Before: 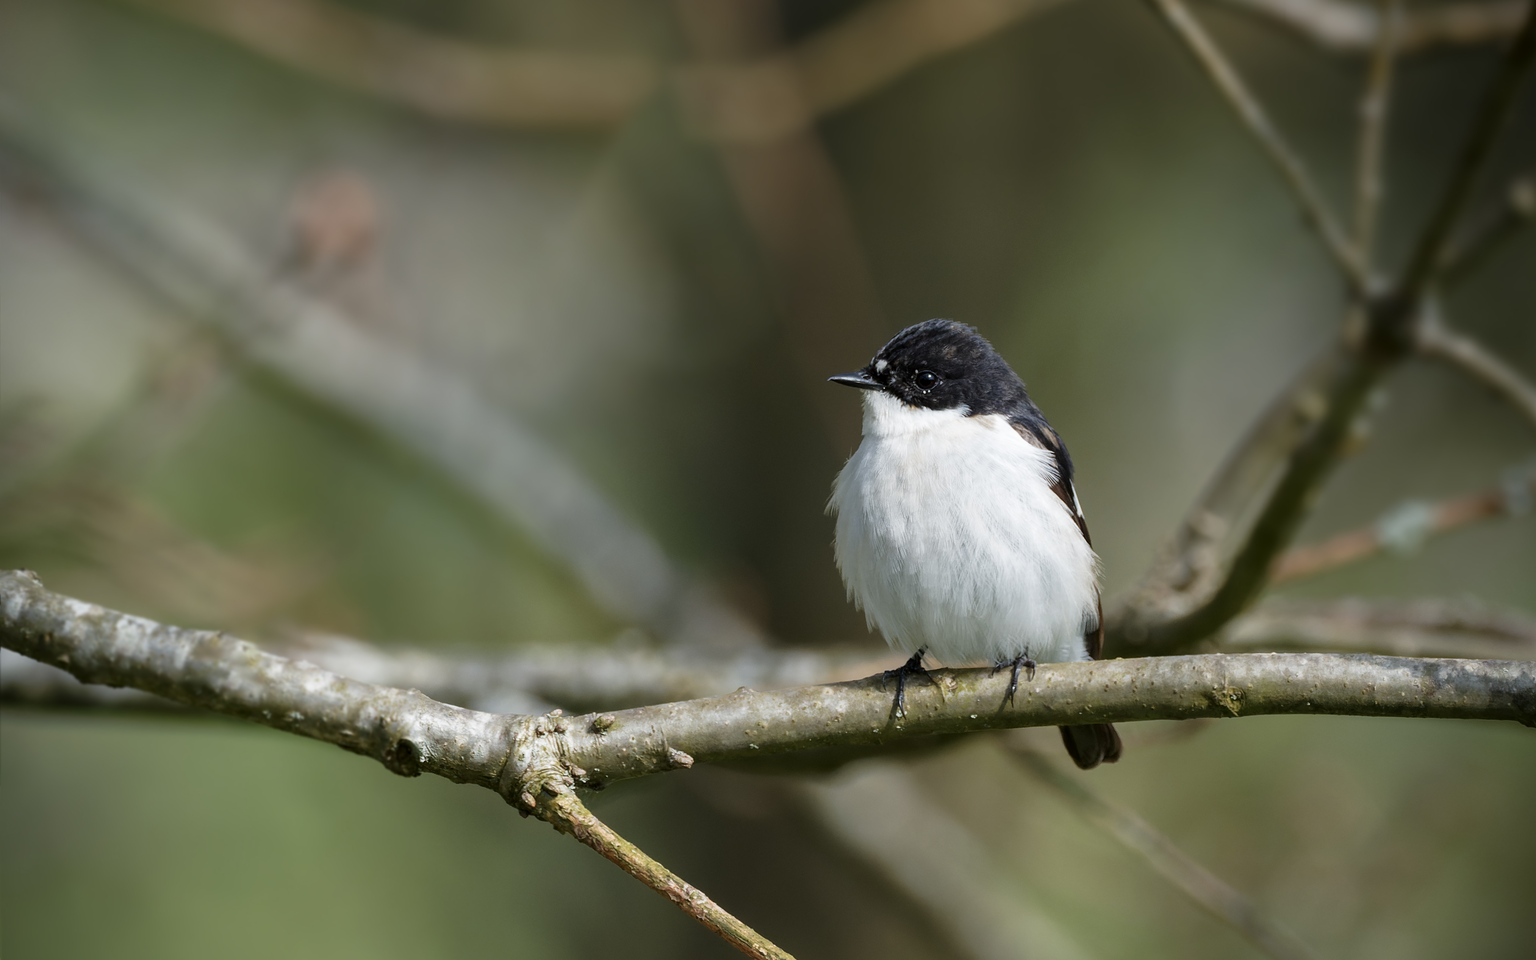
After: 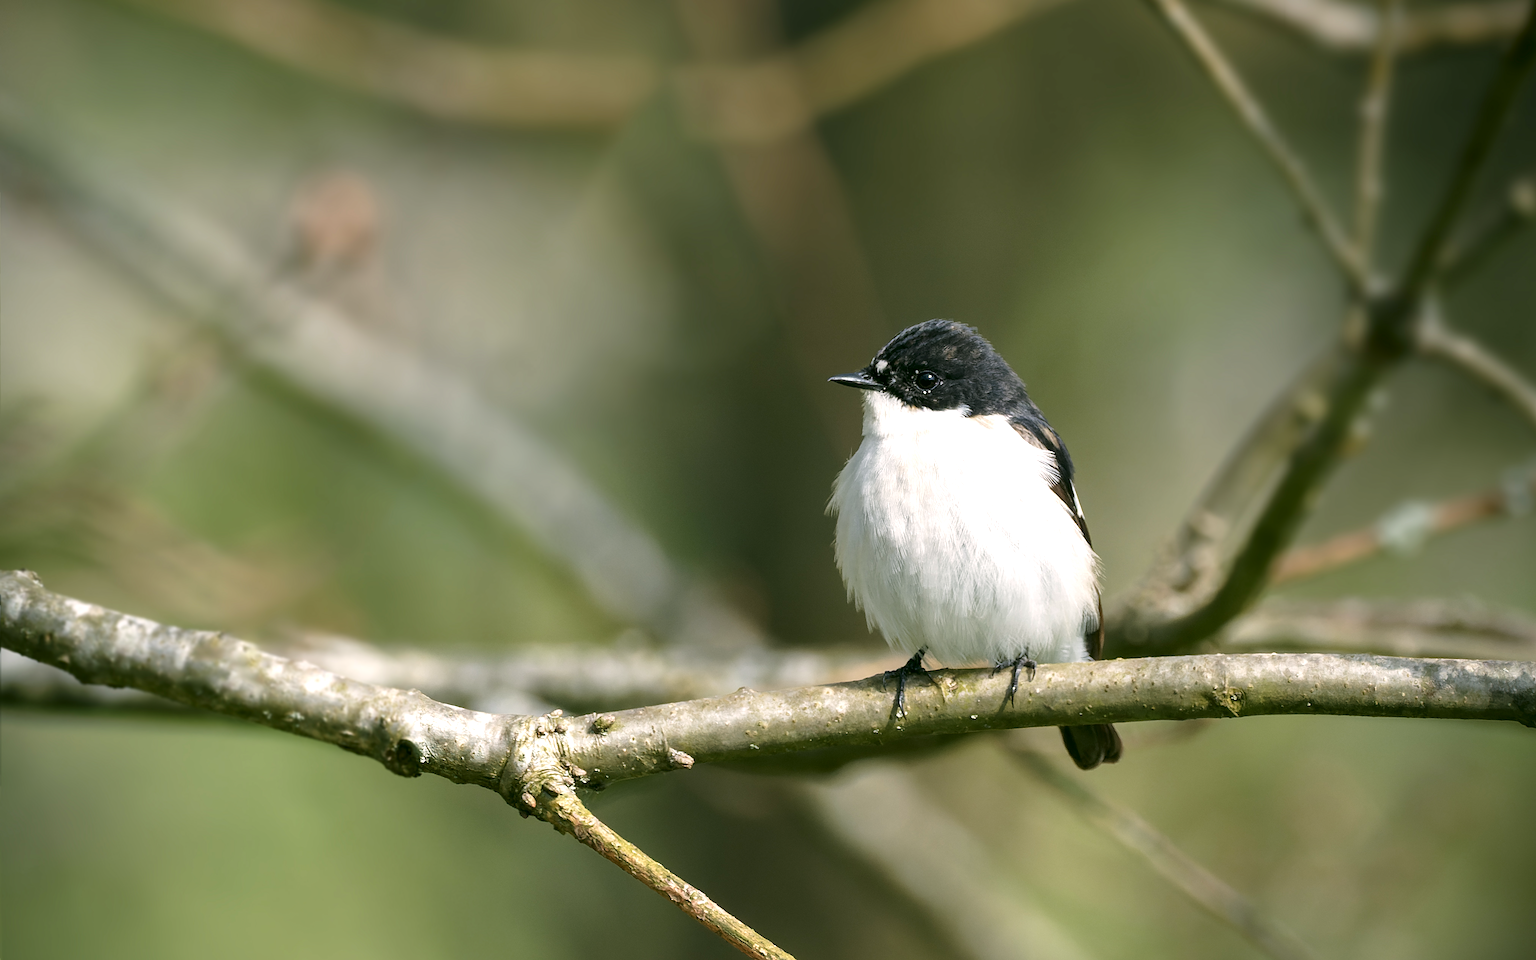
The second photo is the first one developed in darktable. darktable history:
exposure: black level correction 0, exposure 0.6 EV, compensate exposure bias true, compensate highlight preservation false
color correction: highlights a* 4.02, highlights b* 4.98, shadows a* -7.55, shadows b* 4.98
sharpen: amount 0.2
